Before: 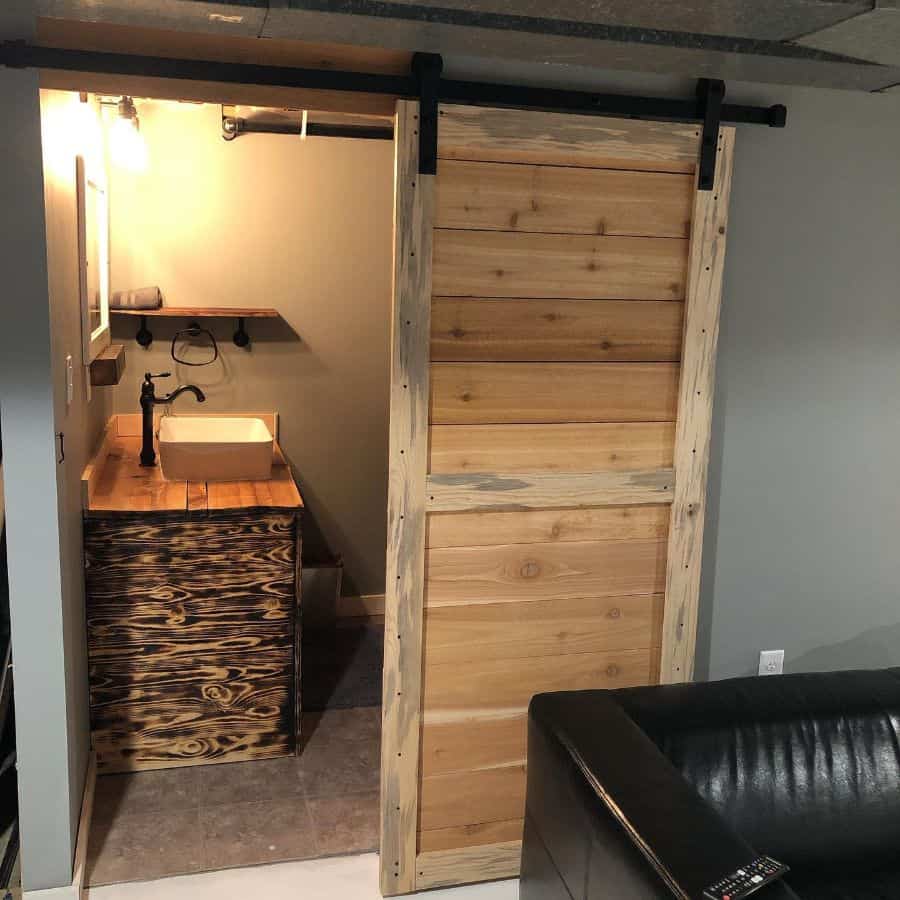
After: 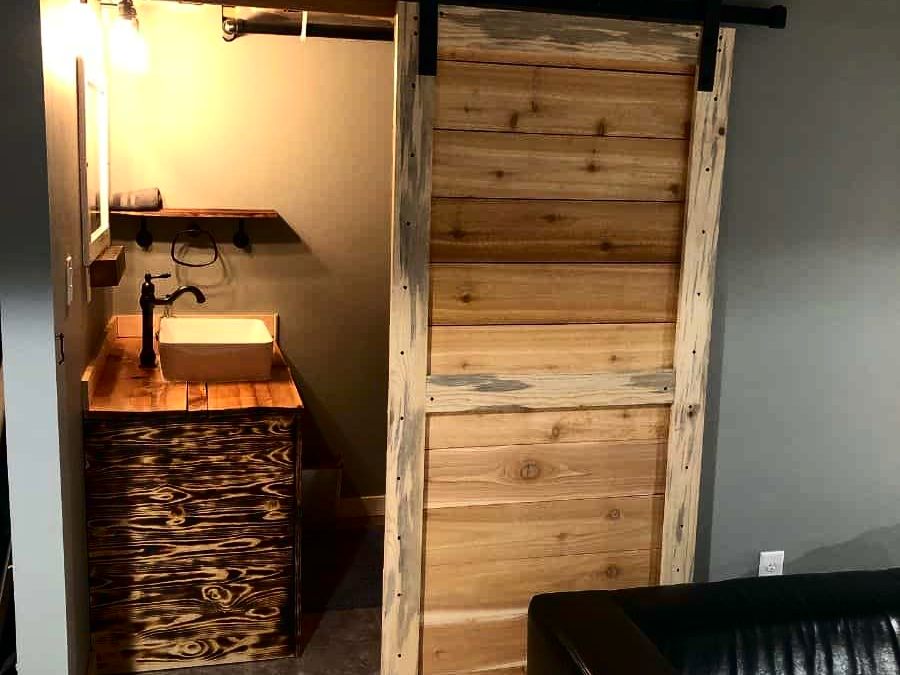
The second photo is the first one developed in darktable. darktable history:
crop: top 11.031%, bottom 13.922%
contrast brightness saturation: contrast 0.304, brightness -0.075, saturation 0.171
